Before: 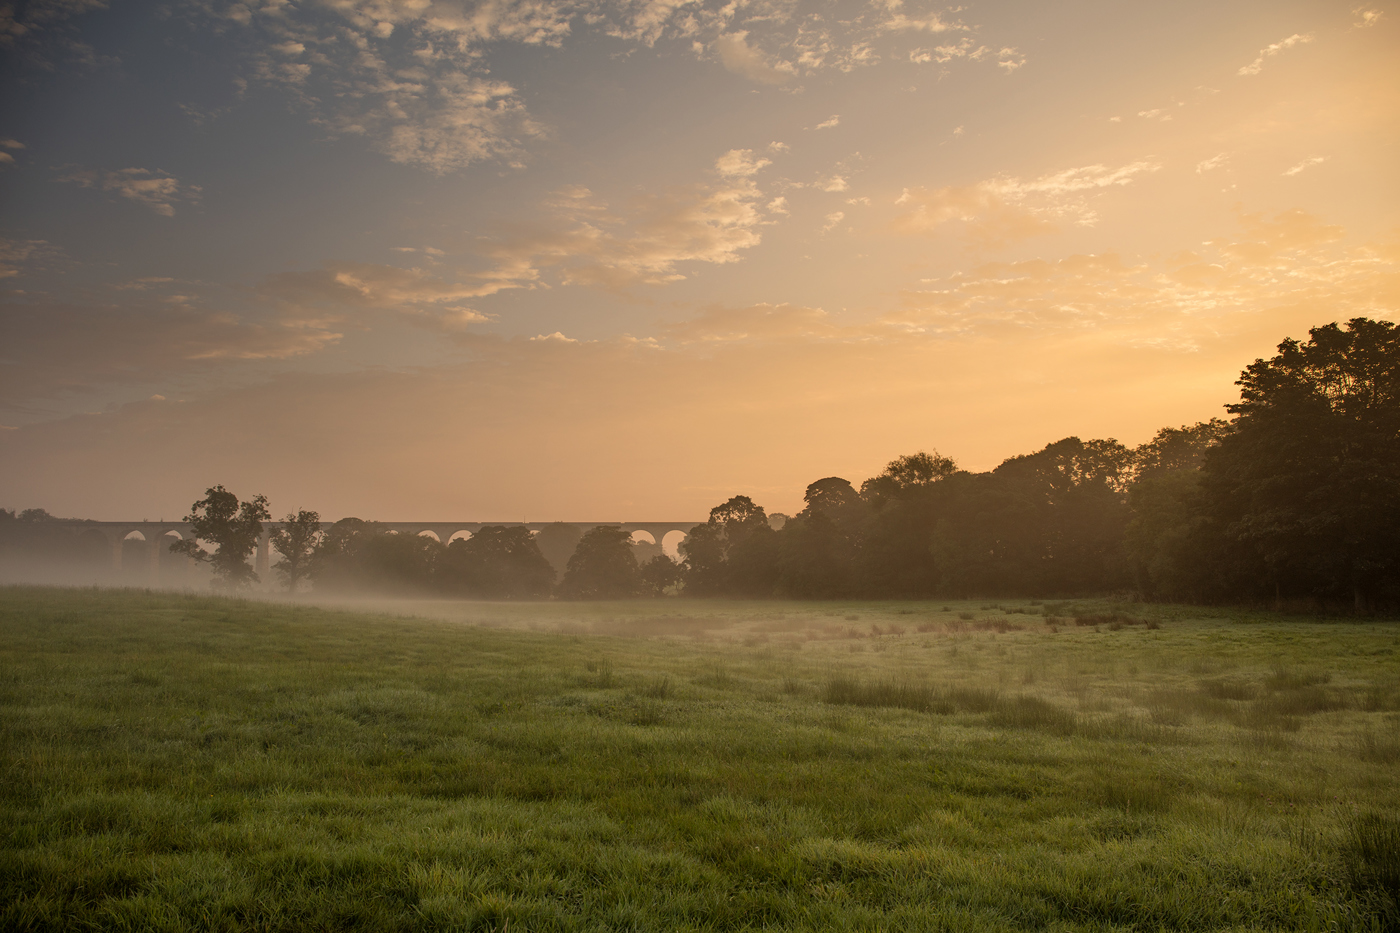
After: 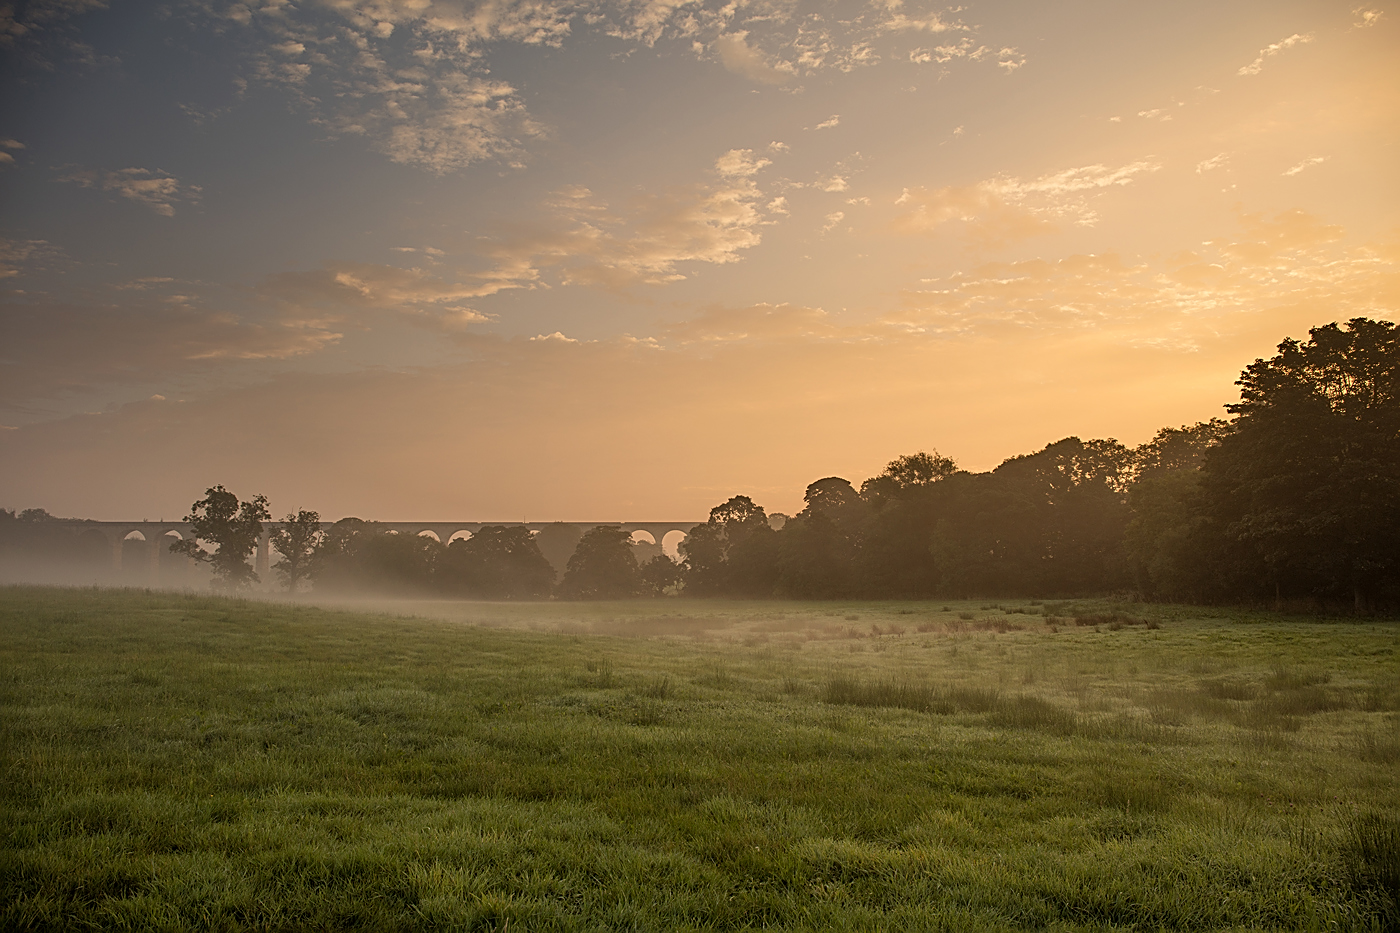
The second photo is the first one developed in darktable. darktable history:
sharpen: amount 0.733
